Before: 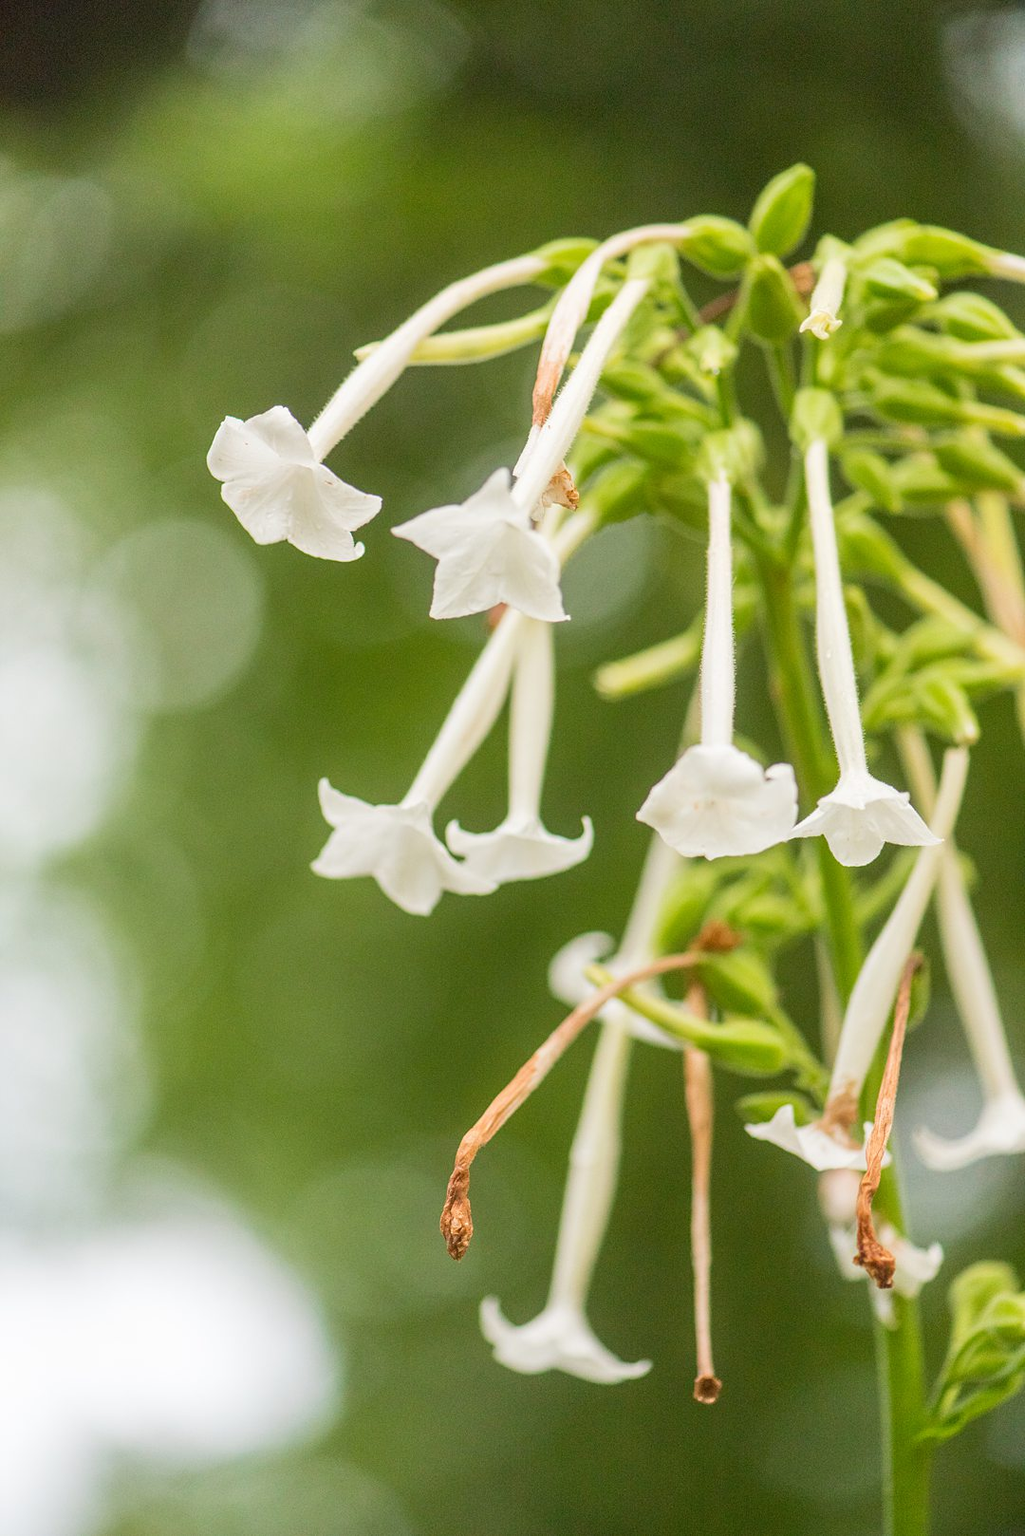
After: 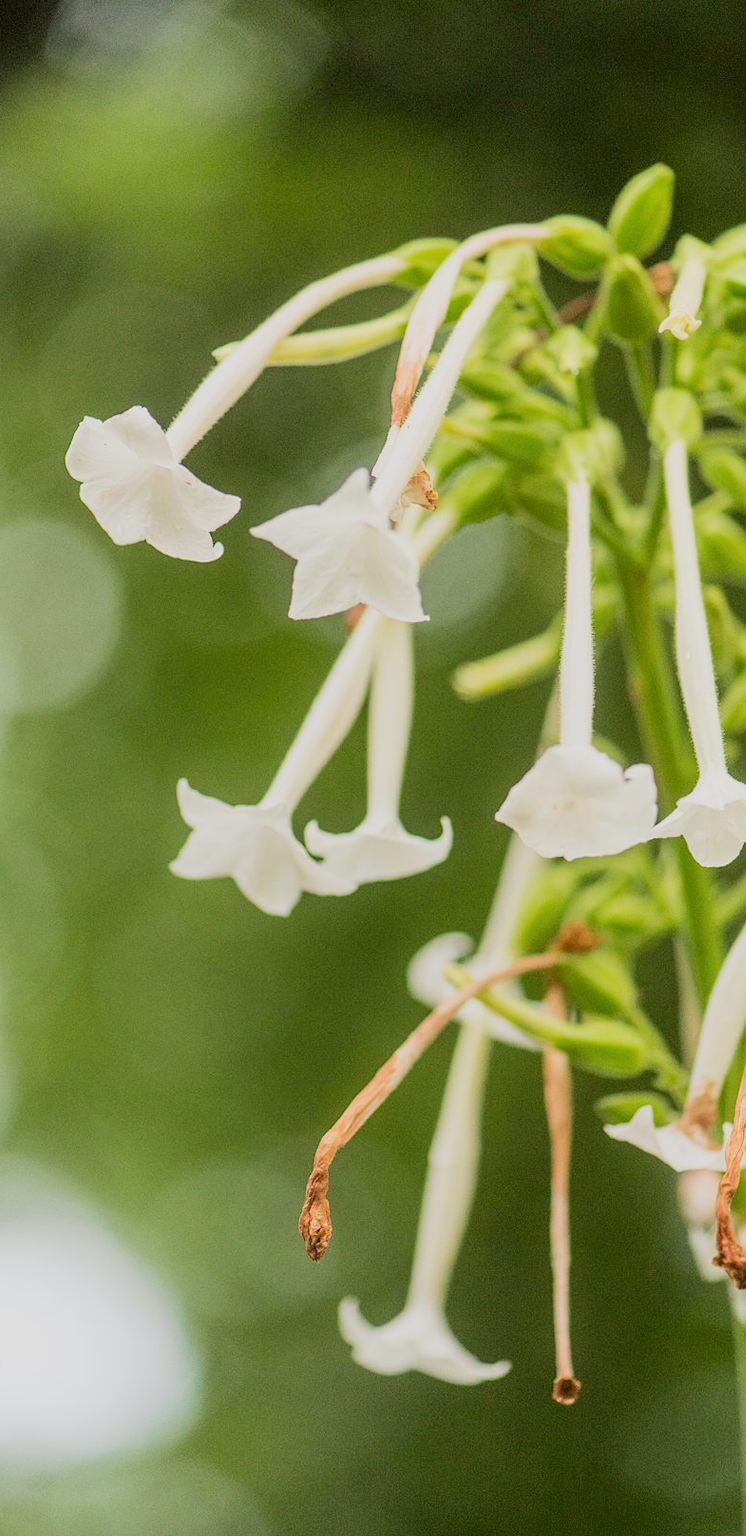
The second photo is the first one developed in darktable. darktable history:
filmic rgb: black relative exposure -7.65 EV, white relative exposure 4.56 EV, threshold 3.04 EV, hardness 3.61, contrast 1.118, color science v6 (2022), enable highlight reconstruction true
shadows and highlights: shadows -29.55, highlights 29.57
crop: left 13.805%, top 0%, right 13.366%
